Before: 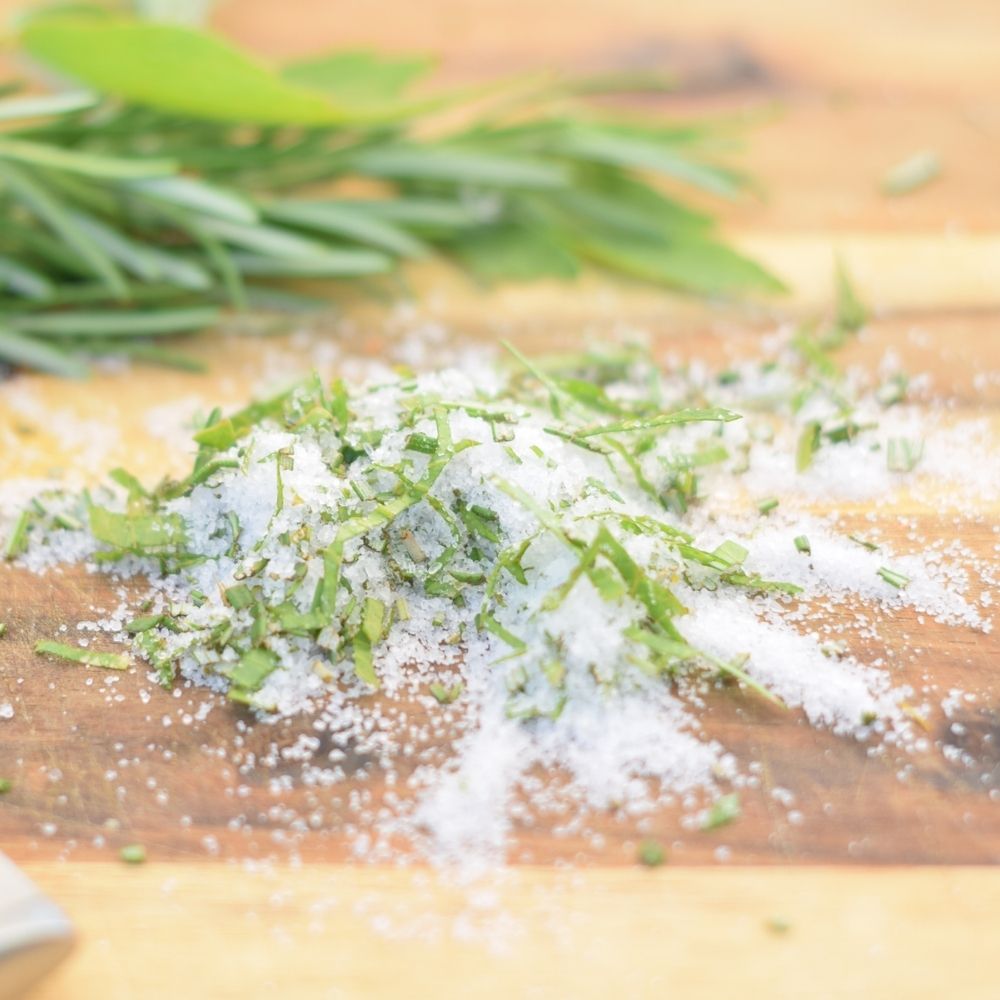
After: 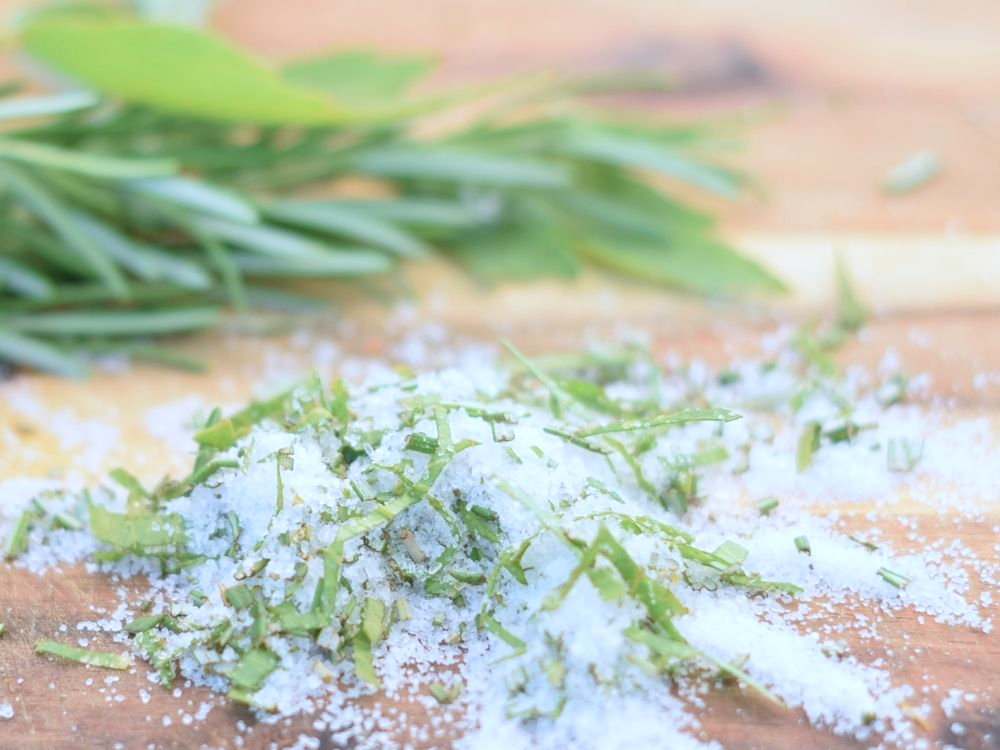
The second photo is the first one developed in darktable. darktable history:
color correction: highlights a* -2.3, highlights b* -18.62
crop: bottom 24.984%
